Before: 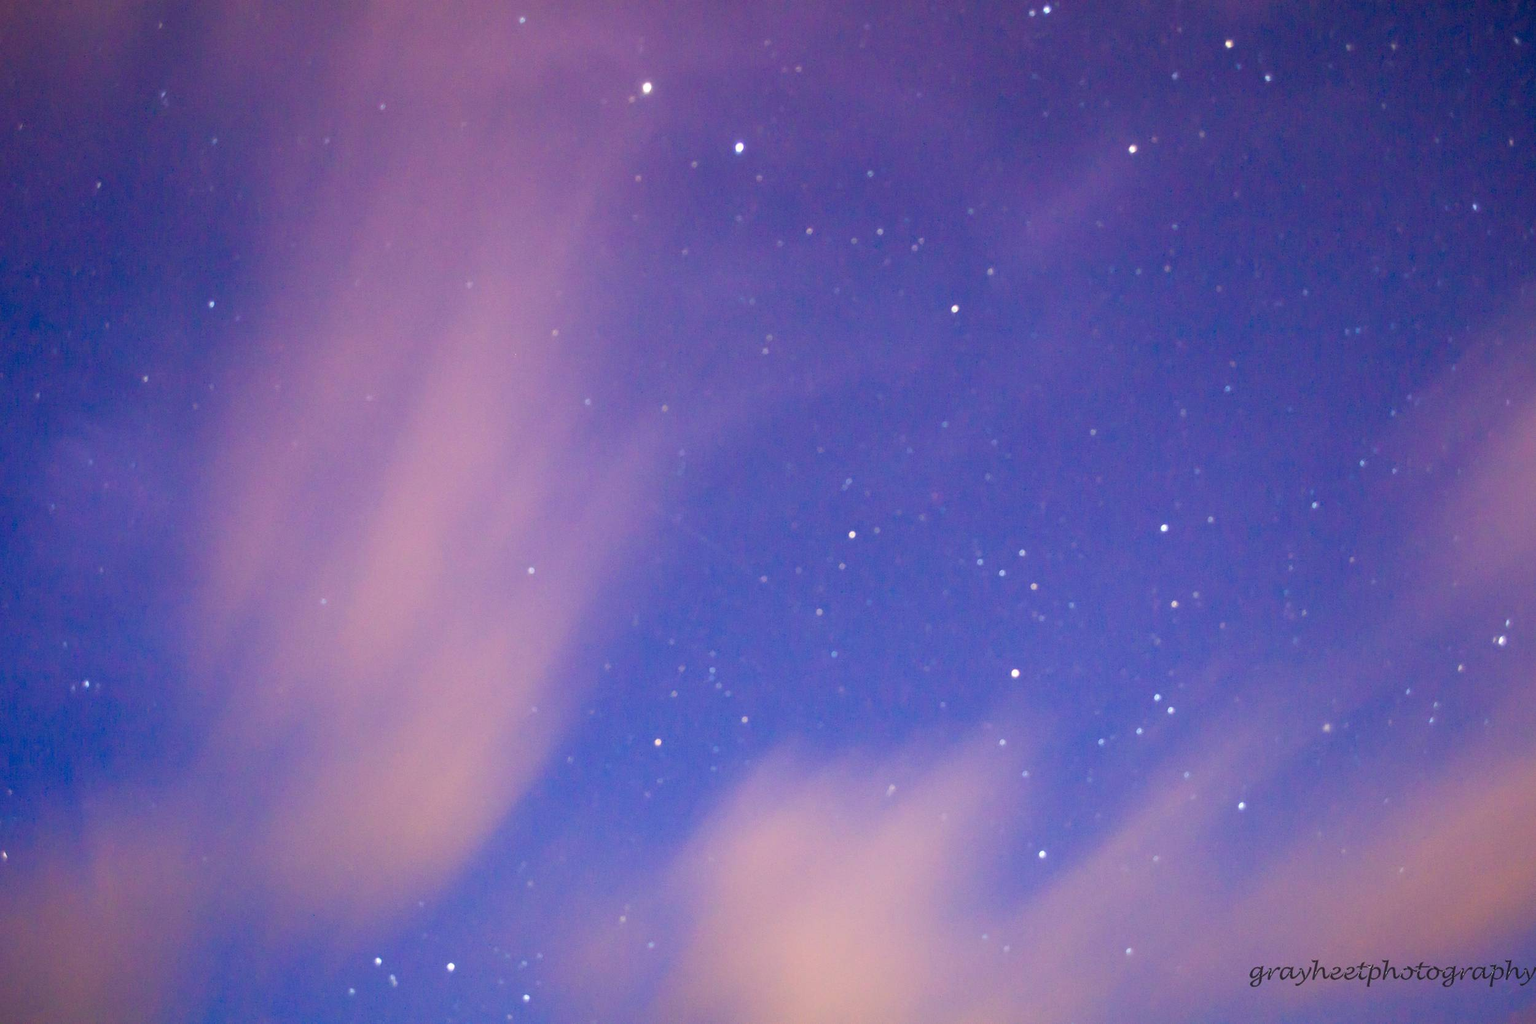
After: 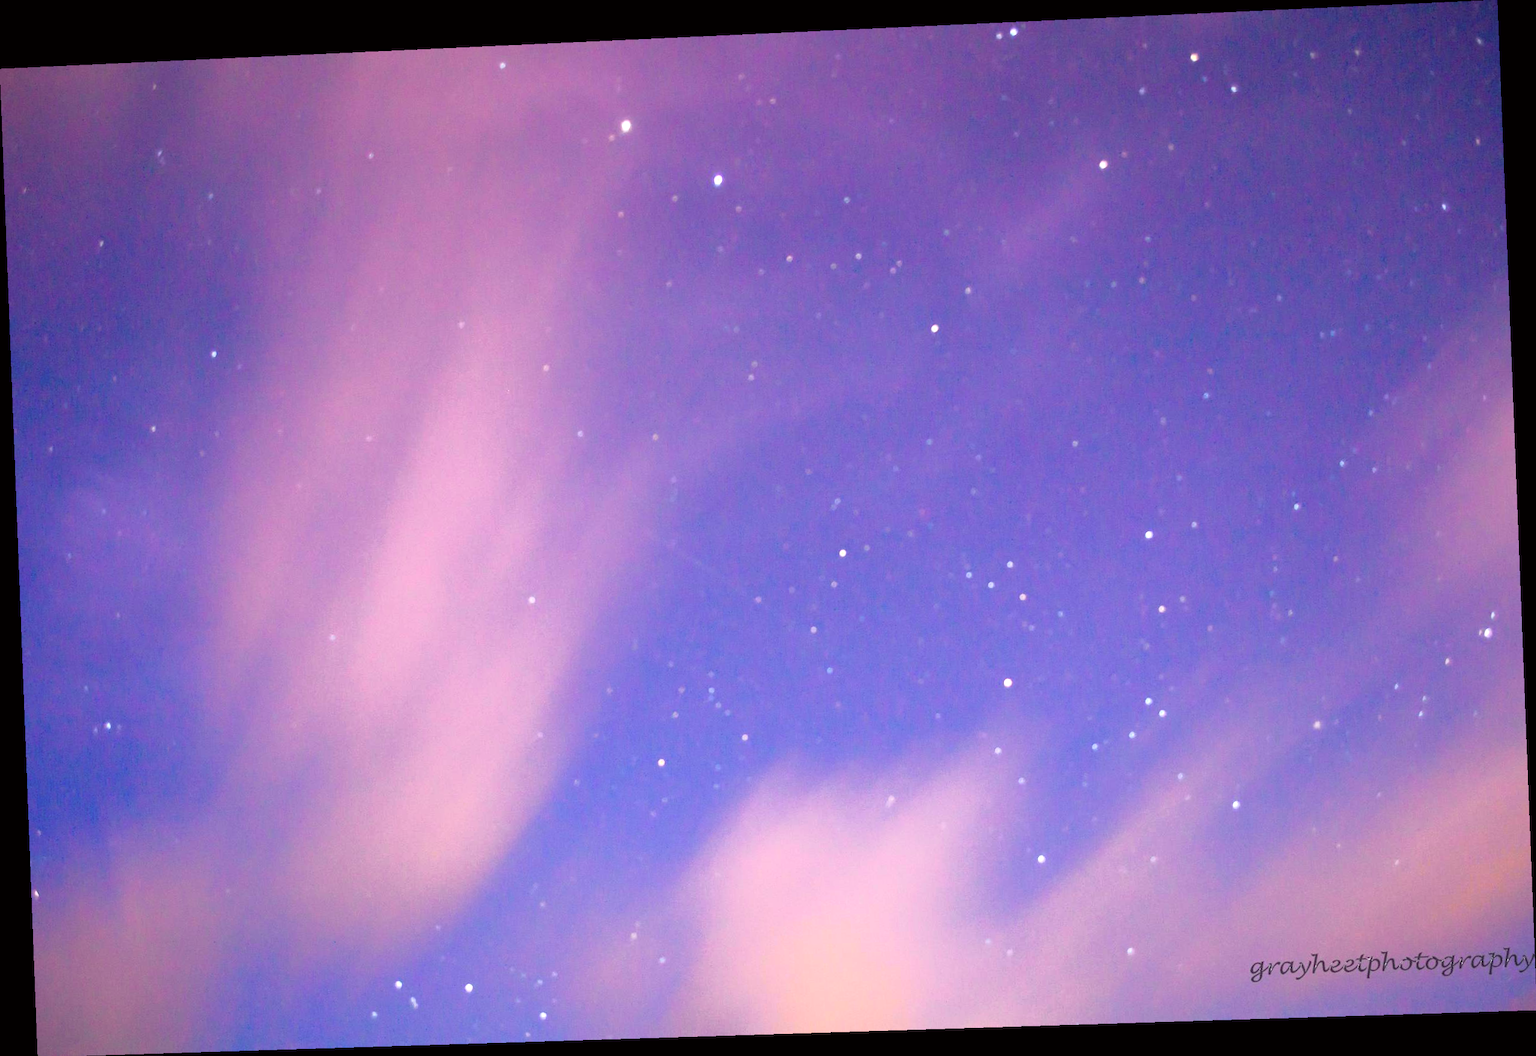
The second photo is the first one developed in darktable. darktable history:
rotate and perspective: rotation -2.22°, lens shift (horizontal) -0.022, automatic cropping off
exposure: black level correction 0, exposure 0.7 EV, compensate exposure bias true, compensate highlight preservation false
color correction: highlights b* 3
tone curve: curves: ch0 [(0.013, 0) (0.061, 0.068) (0.239, 0.256) (0.502, 0.505) (0.683, 0.676) (0.761, 0.773) (0.858, 0.858) (0.987, 0.945)]; ch1 [(0, 0) (0.172, 0.123) (0.304, 0.288) (0.414, 0.44) (0.472, 0.473) (0.502, 0.508) (0.521, 0.528) (0.583, 0.595) (0.654, 0.673) (0.728, 0.761) (1, 1)]; ch2 [(0, 0) (0.411, 0.424) (0.485, 0.476) (0.502, 0.502) (0.553, 0.557) (0.57, 0.576) (1, 1)], color space Lab, independent channels, preserve colors none
